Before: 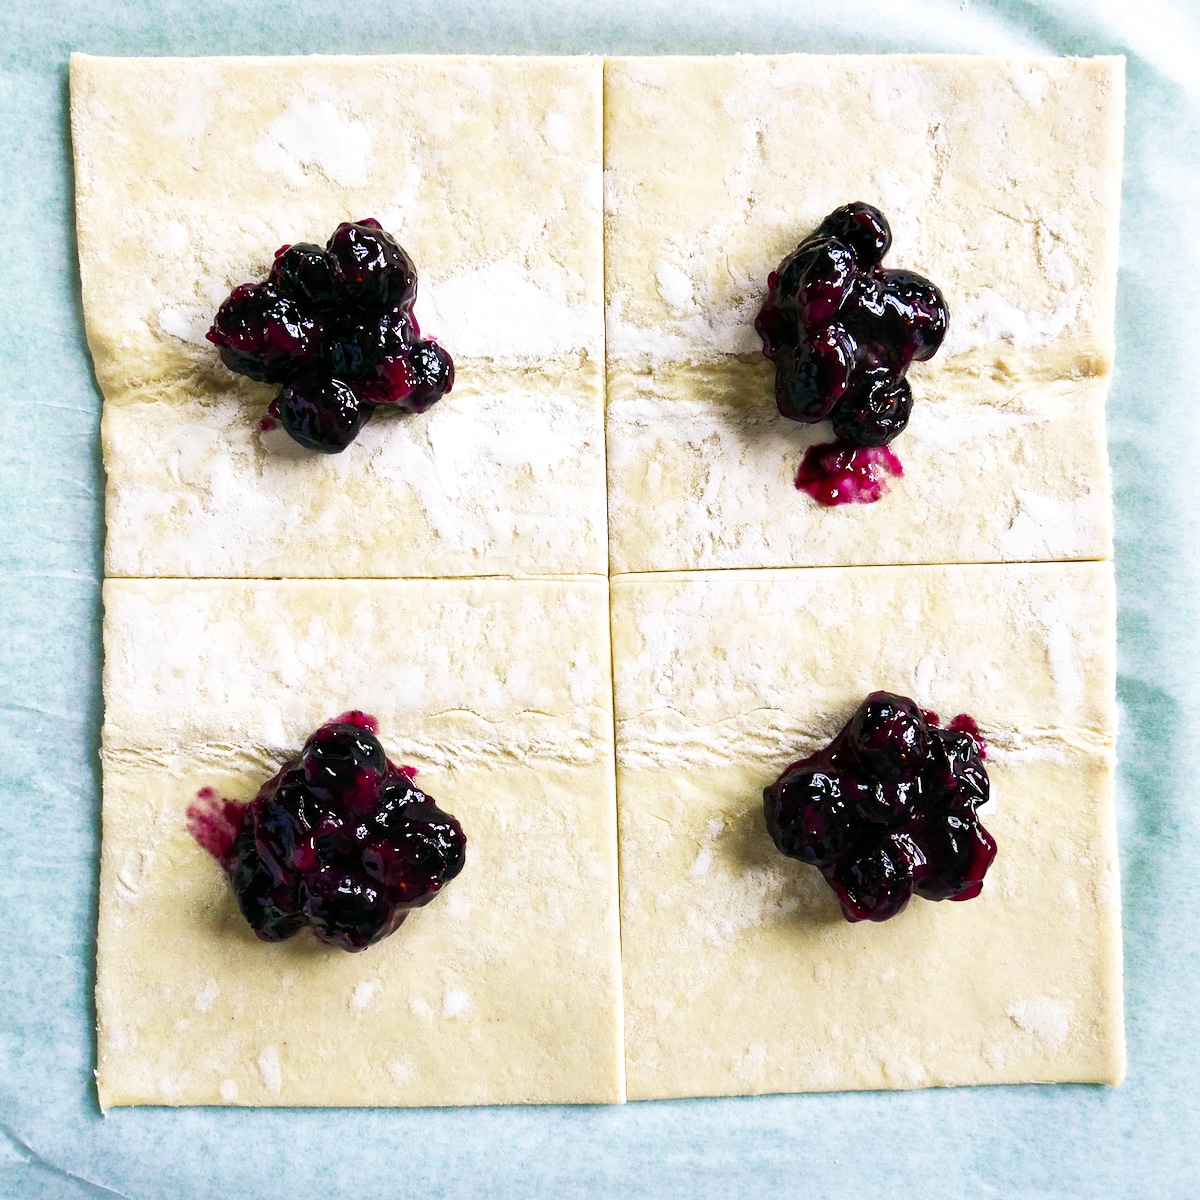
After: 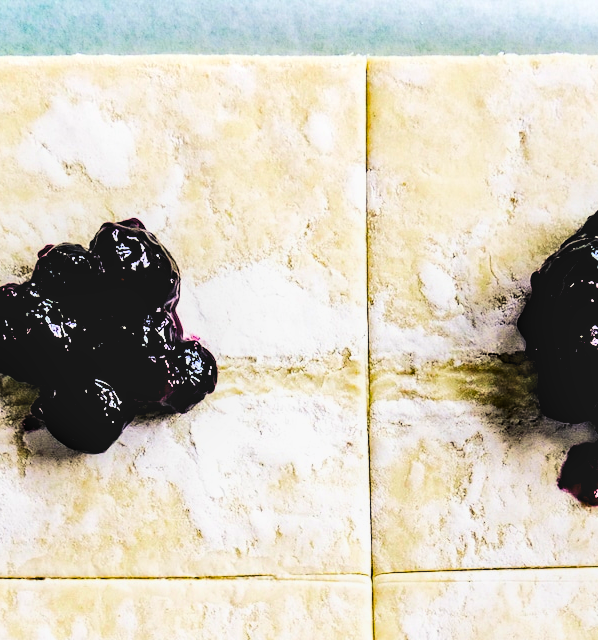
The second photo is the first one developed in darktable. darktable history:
crop: left 19.776%, right 30.337%, bottom 46.639%
levels: black 0.056%, levels [0.101, 0.578, 0.953]
local contrast: detail 130%
color balance rgb: shadows lift › luminance -28.795%, shadows lift › chroma 14.75%, shadows lift › hue 272.15°, global offset › luminance -1.424%, linear chroma grading › global chroma 5.835%, perceptual saturation grading › global saturation 0.209%, global vibrance 41.854%
tone curve: curves: ch0 [(0, 0.012) (0.052, 0.04) (0.107, 0.086) (0.276, 0.265) (0.461, 0.531) (0.718, 0.79) (0.921, 0.909) (0.999, 0.951)]; ch1 [(0, 0) (0.339, 0.298) (0.402, 0.363) (0.444, 0.415) (0.485, 0.469) (0.494, 0.493) (0.504, 0.501) (0.525, 0.534) (0.555, 0.587) (0.594, 0.647) (1, 1)]; ch2 [(0, 0) (0.48, 0.48) (0.504, 0.5) (0.535, 0.557) (0.581, 0.623) (0.649, 0.683) (0.824, 0.815) (1, 1)], color space Lab, linked channels, preserve colors none
